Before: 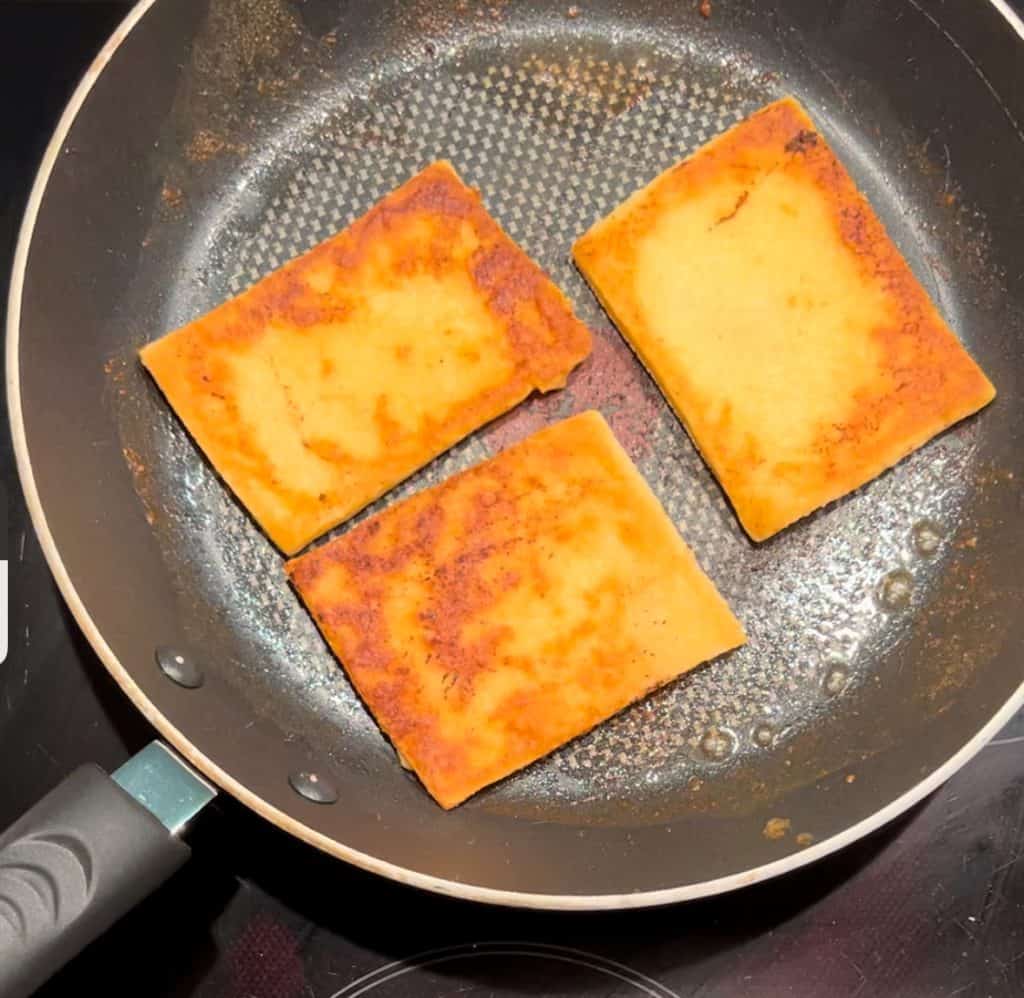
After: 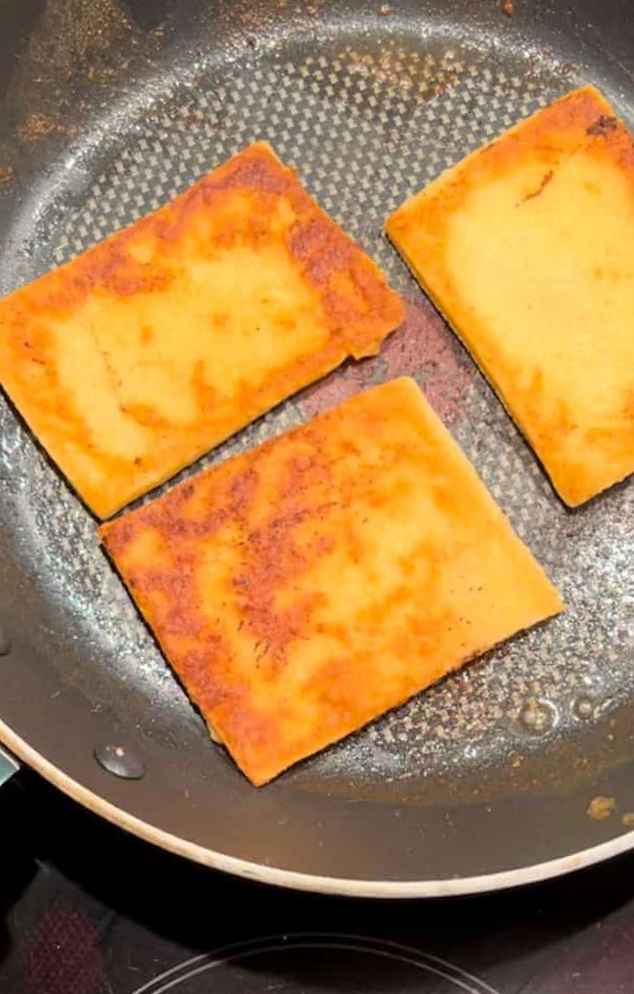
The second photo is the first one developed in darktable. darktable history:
crop and rotate: left 15.546%, right 17.787%
rotate and perspective: rotation 0.215°, lens shift (vertical) -0.139, crop left 0.069, crop right 0.939, crop top 0.002, crop bottom 0.996
